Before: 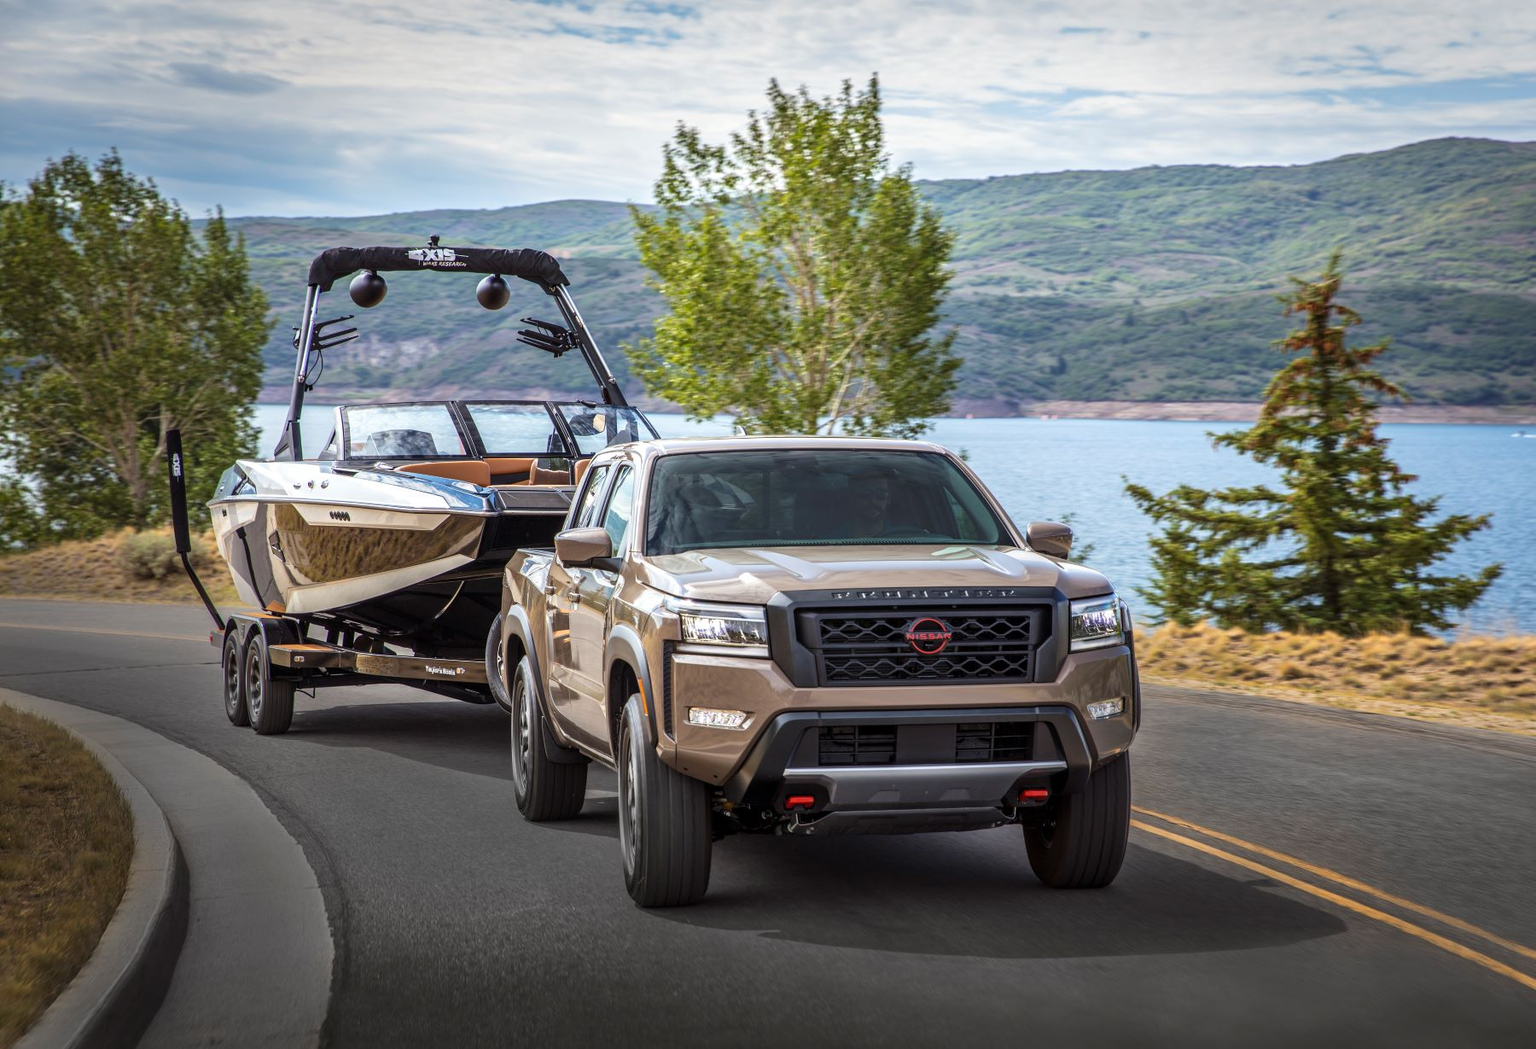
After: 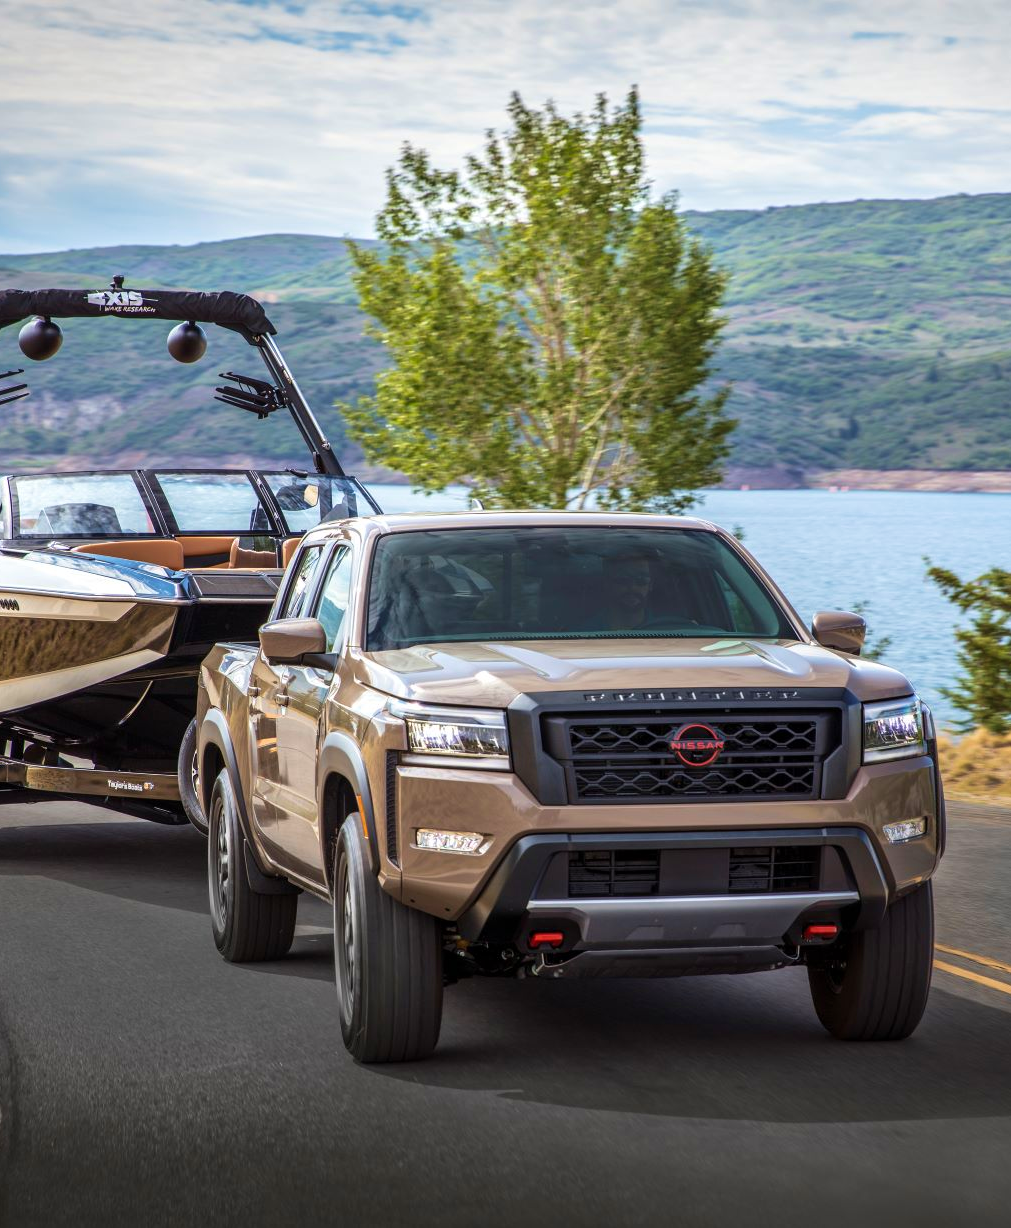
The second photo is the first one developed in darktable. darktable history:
velvia: on, module defaults
crop: left 21.749%, right 22.073%, bottom 0.013%
